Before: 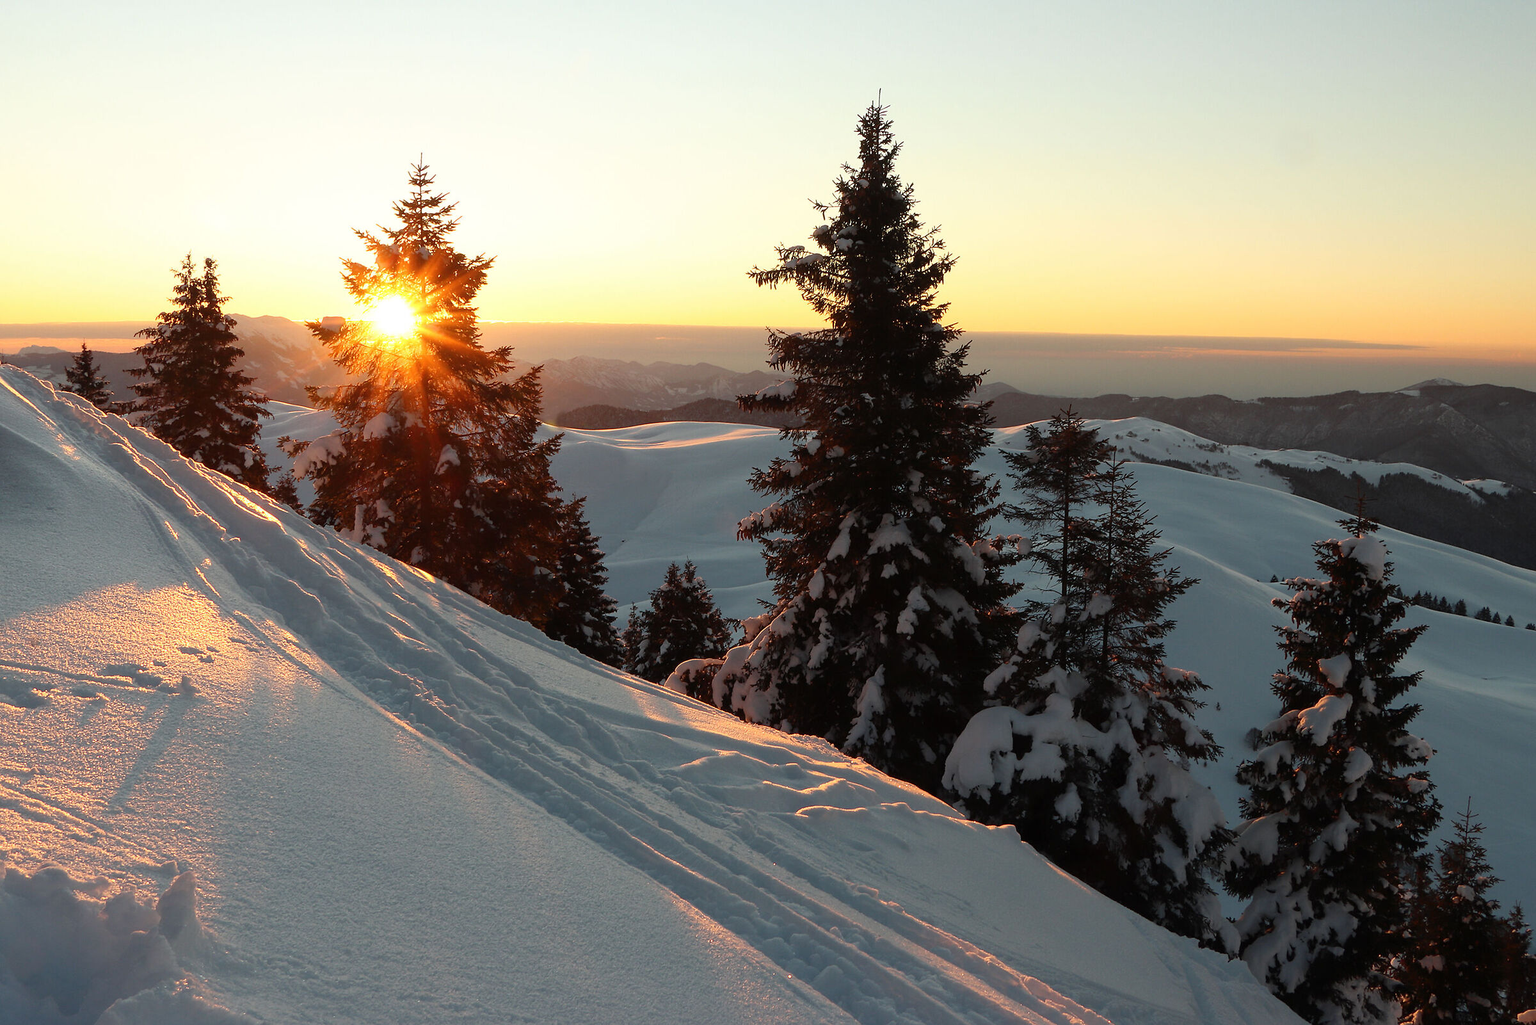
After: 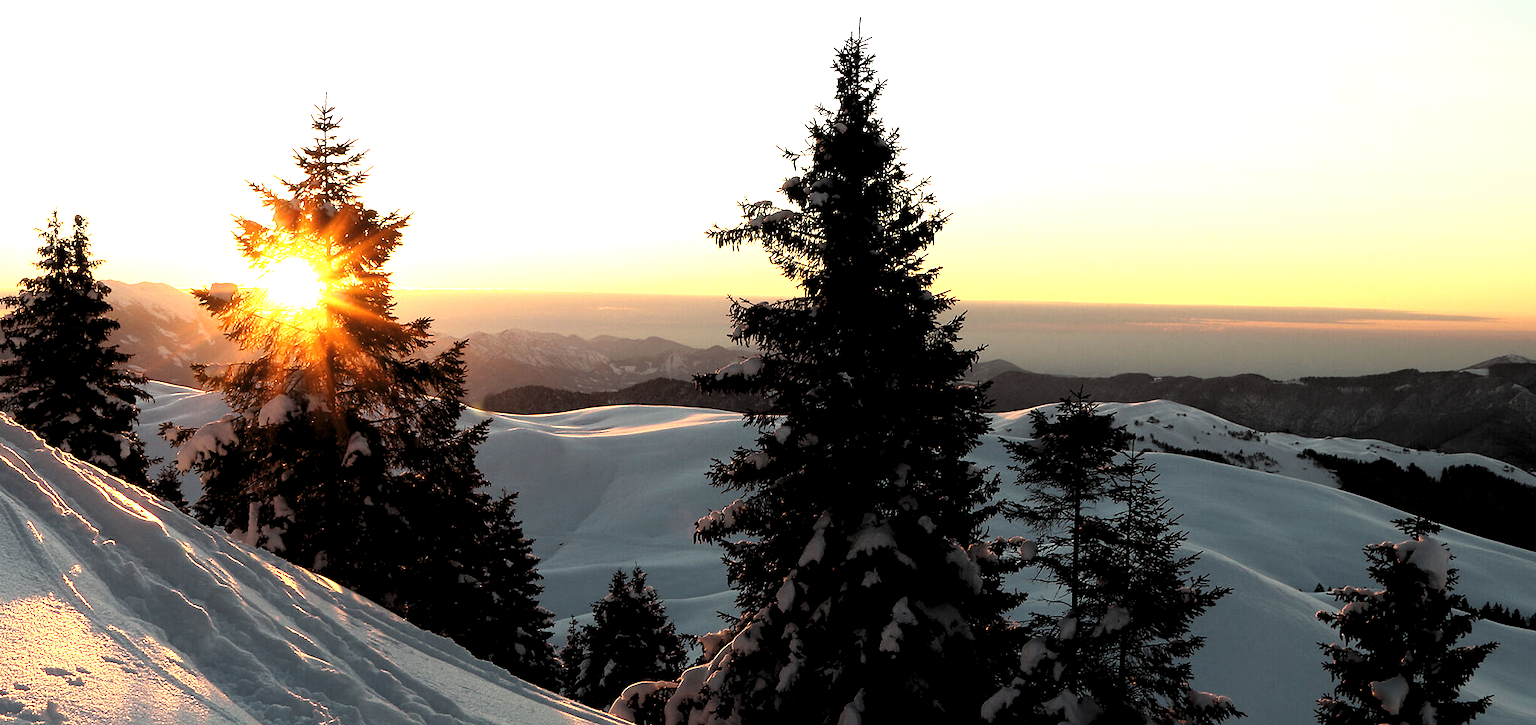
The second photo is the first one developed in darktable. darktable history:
exposure: exposure 0.296 EV, compensate highlight preservation false
crop and rotate: left 9.242%, top 7.207%, right 4.847%, bottom 31.952%
levels: levels [0.182, 0.542, 0.902]
